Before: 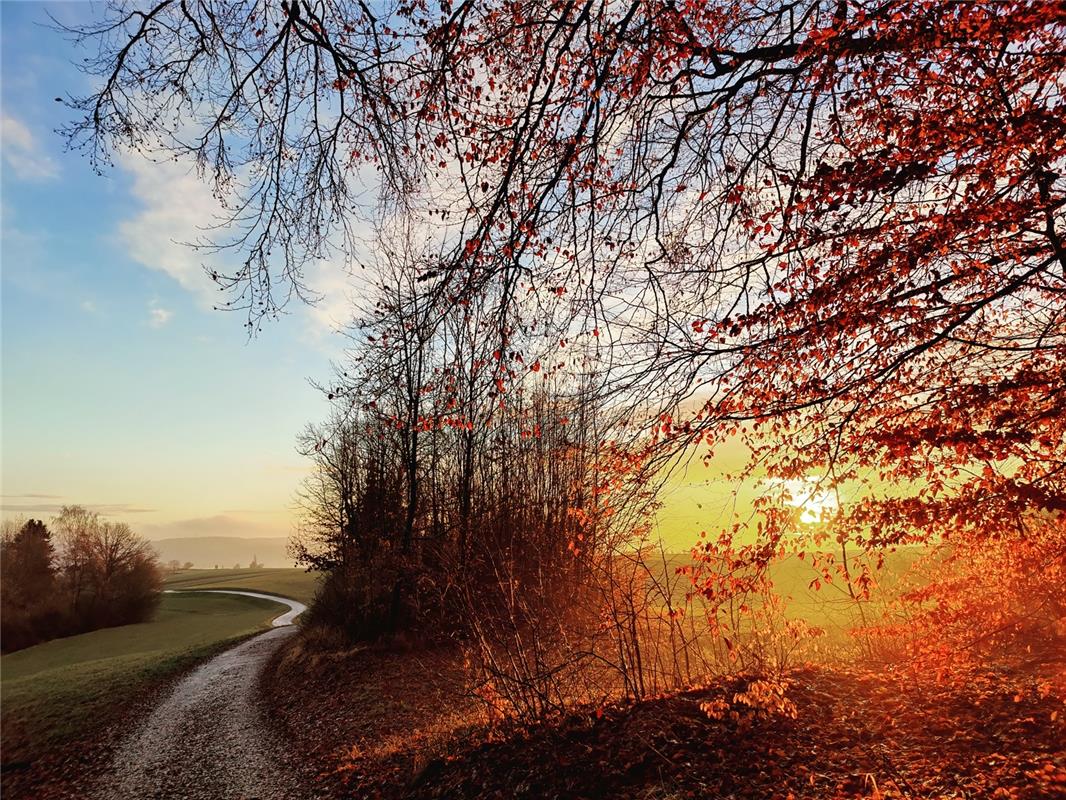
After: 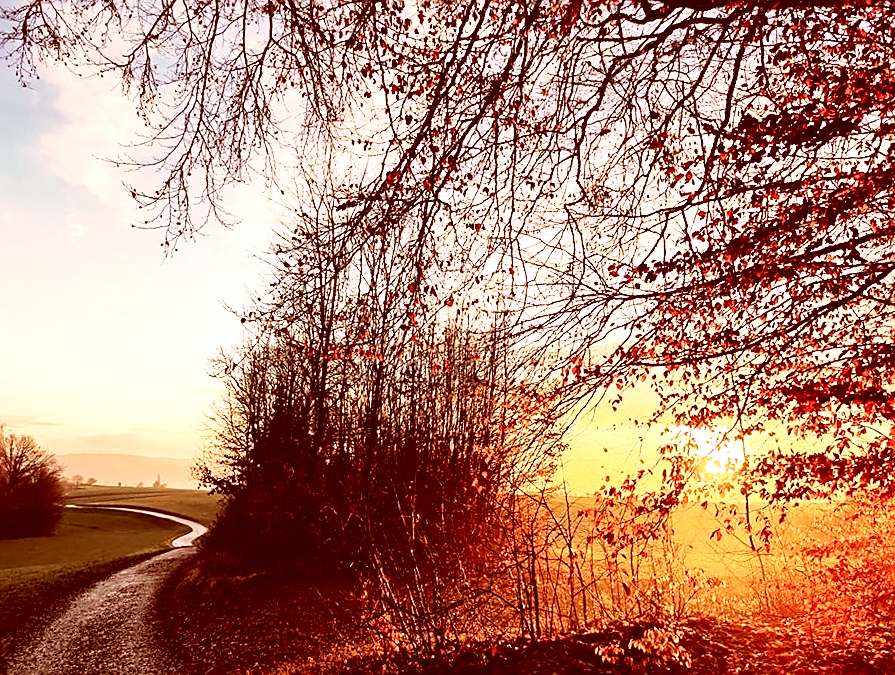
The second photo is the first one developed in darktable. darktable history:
base curve: curves: ch0 [(0, 0) (0.666, 0.806) (1, 1)], preserve colors none
tone equalizer: -8 EV -0.745 EV, -7 EV -0.728 EV, -6 EV -0.626 EV, -5 EV -0.416 EV, -3 EV 0.372 EV, -2 EV 0.6 EV, -1 EV 0.677 EV, +0 EV 0.765 EV, edges refinement/feathering 500, mask exposure compensation -1.57 EV, preserve details no
color correction: highlights a* 9.22, highlights b* 8.97, shadows a* 39.44, shadows b* 39.73, saturation 0.788
crop and rotate: angle -3.16°, left 5.33%, top 5.173%, right 4.628%, bottom 4.352%
sharpen: on, module defaults
